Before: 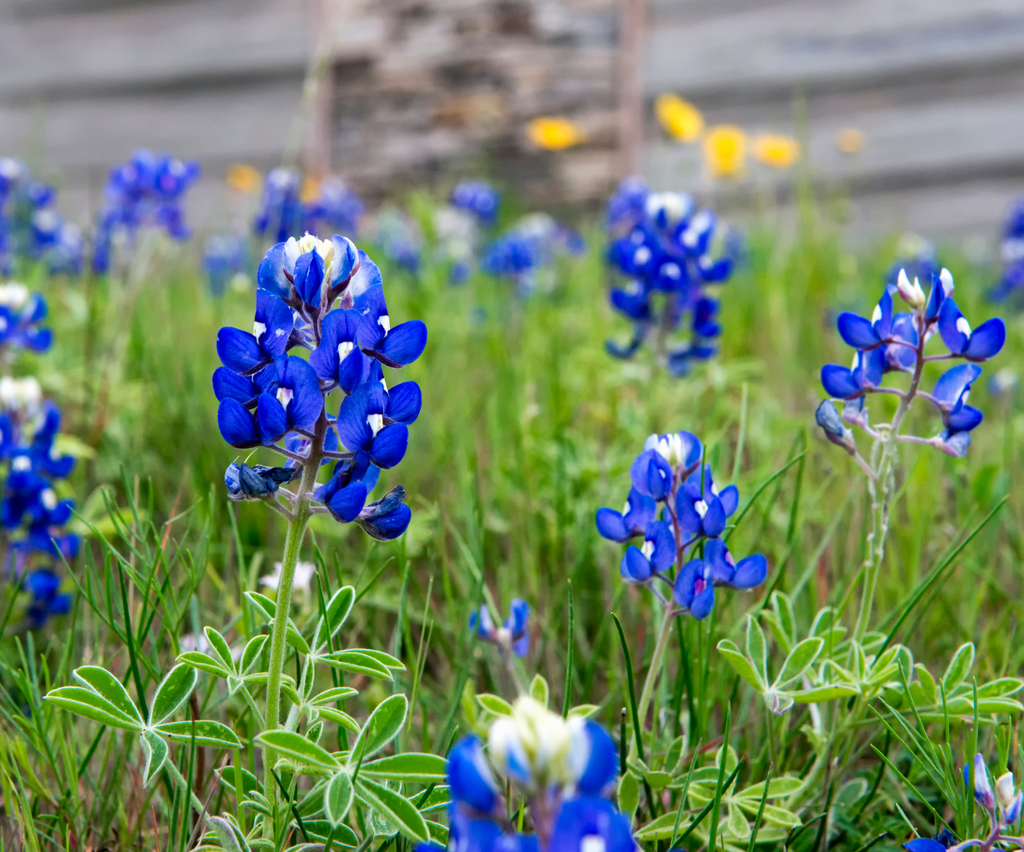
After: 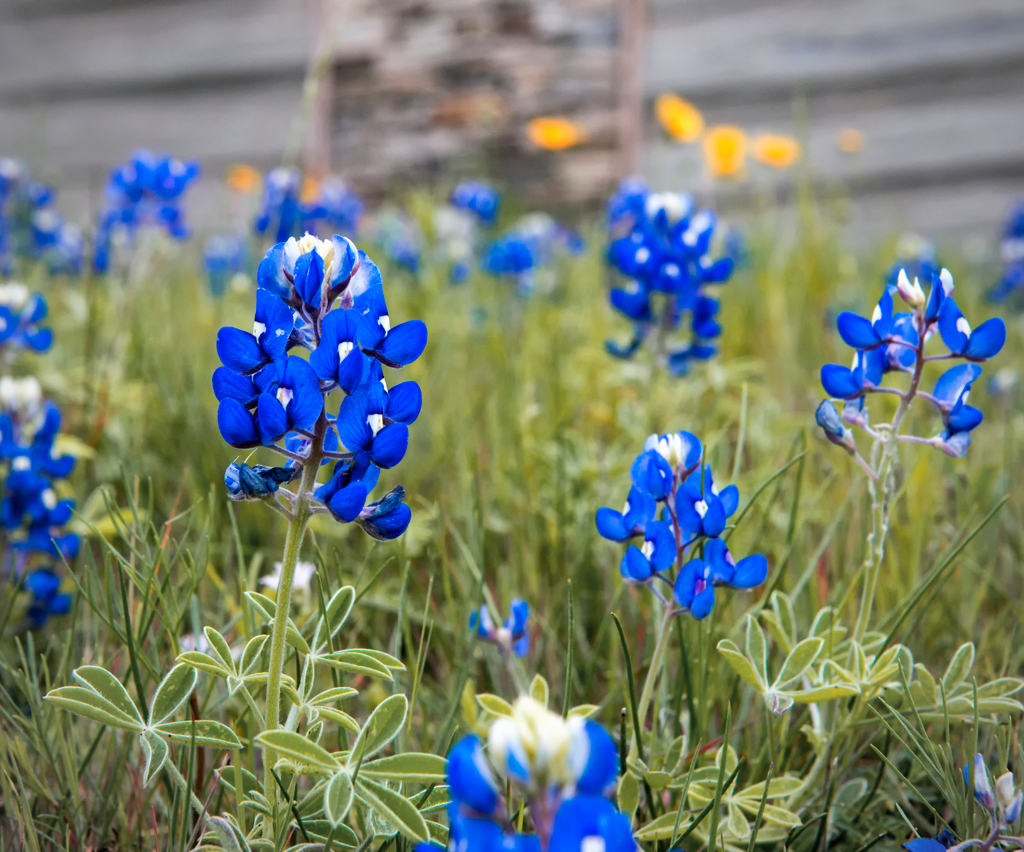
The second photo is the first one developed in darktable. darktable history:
vignetting: fall-off radius 60.98%, unbound false
color zones: curves: ch1 [(0.263, 0.53) (0.376, 0.287) (0.487, 0.512) (0.748, 0.547) (1, 0.513)]; ch2 [(0.262, 0.45) (0.751, 0.477)]
